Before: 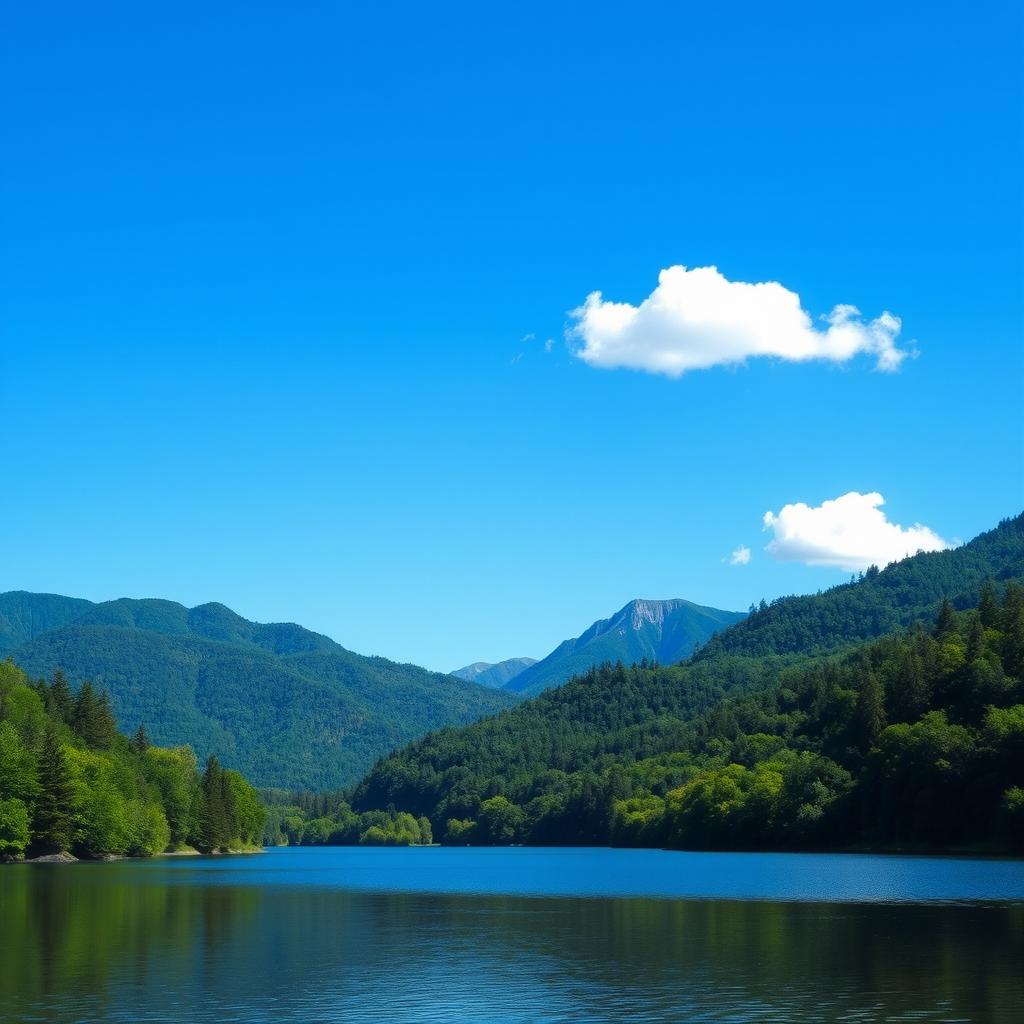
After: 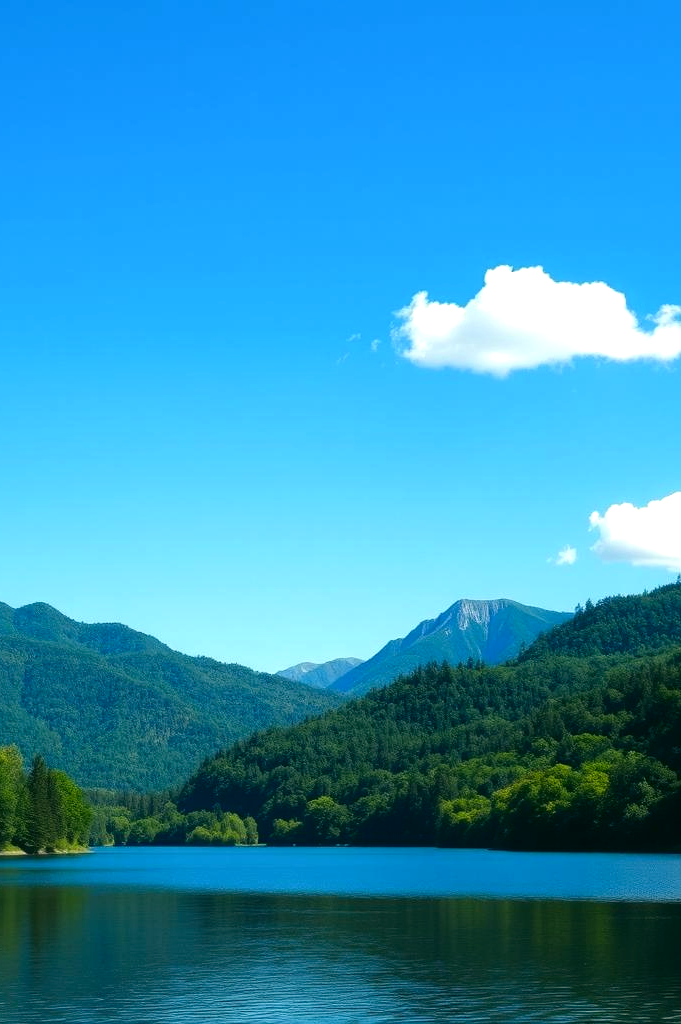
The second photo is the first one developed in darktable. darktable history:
crop: left 17.064%, right 16.419%
color correction: highlights a* -0.543, highlights b* 9.34, shadows a* -8.98, shadows b* 0.867
tone equalizer: -8 EV -0.453 EV, -7 EV -0.369 EV, -6 EV -0.353 EV, -5 EV -0.215 EV, -3 EV 0.201 EV, -2 EV 0.353 EV, -1 EV 0.378 EV, +0 EV 0.436 EV, edges refinement/feathering 500, mask exposure compensation -1.57 EV, preserve details no
